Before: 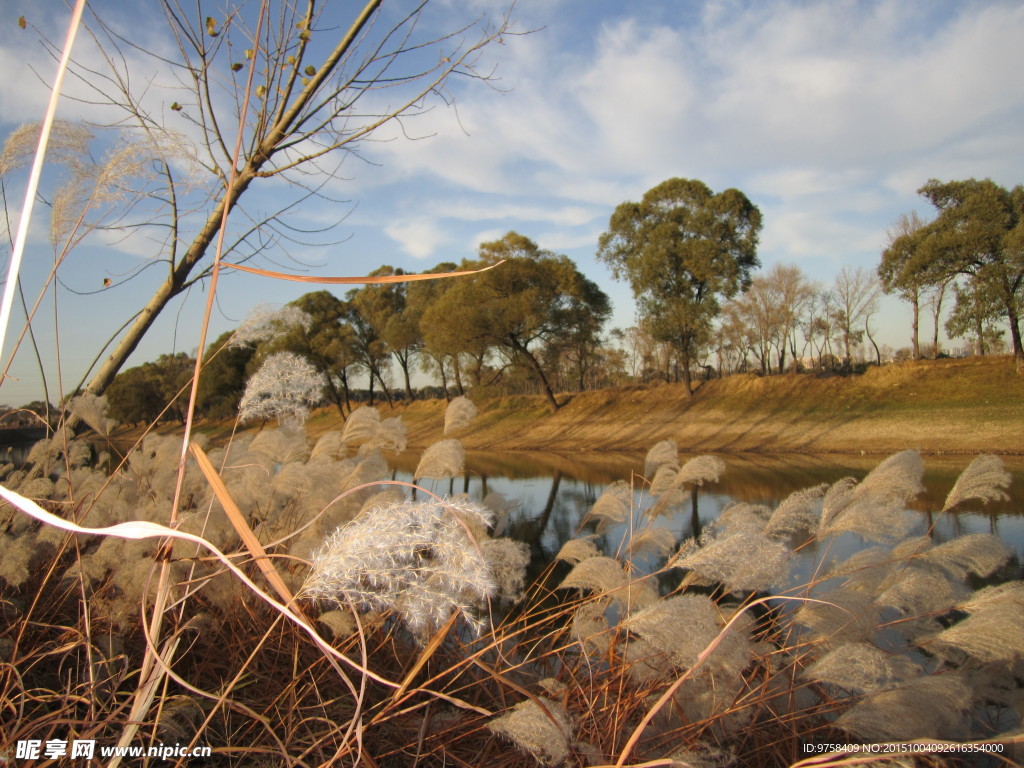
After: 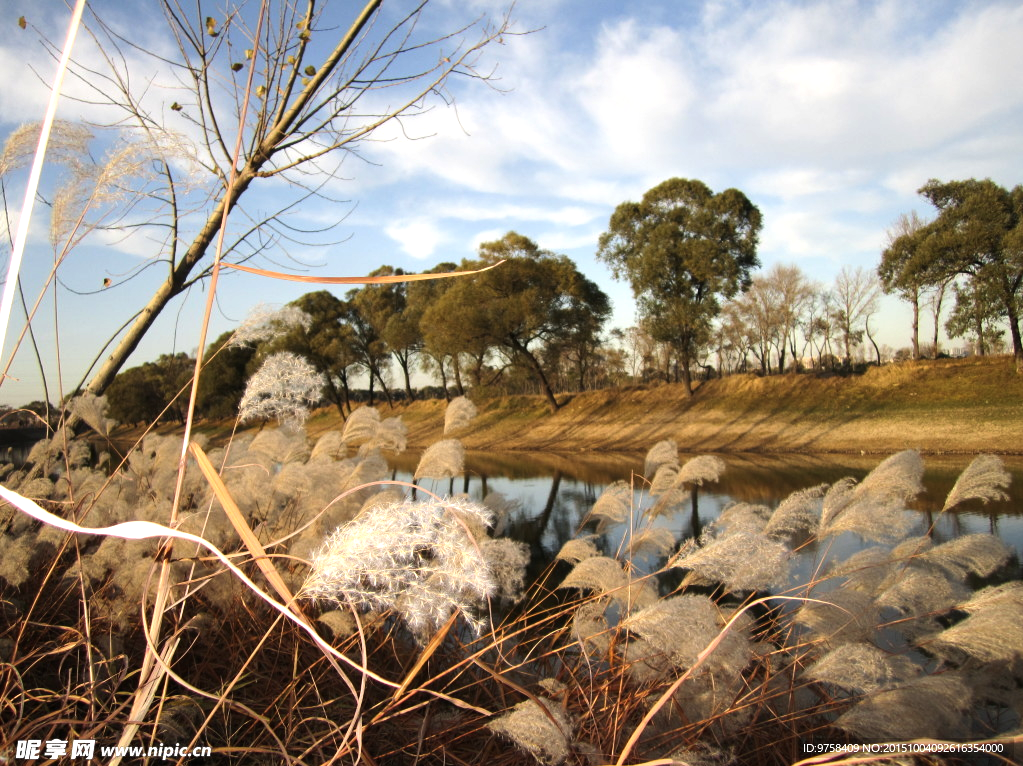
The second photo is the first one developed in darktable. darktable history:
crop: top 0.05%, bottom 0.098%
tone equalizer: -8 EV -0.75 EV, -7 EV -0.7 EV, -6 EV -0.6 EV, -5 EV -0.4 EV, -3 EV 0.4 EV, -2 EV 0.6 EV, -1 EV 0.7 EV, +0 EV 0.75 EV, edges refinement/feathering 500, mask exposure compensation -1.57 EV, preserve details no
